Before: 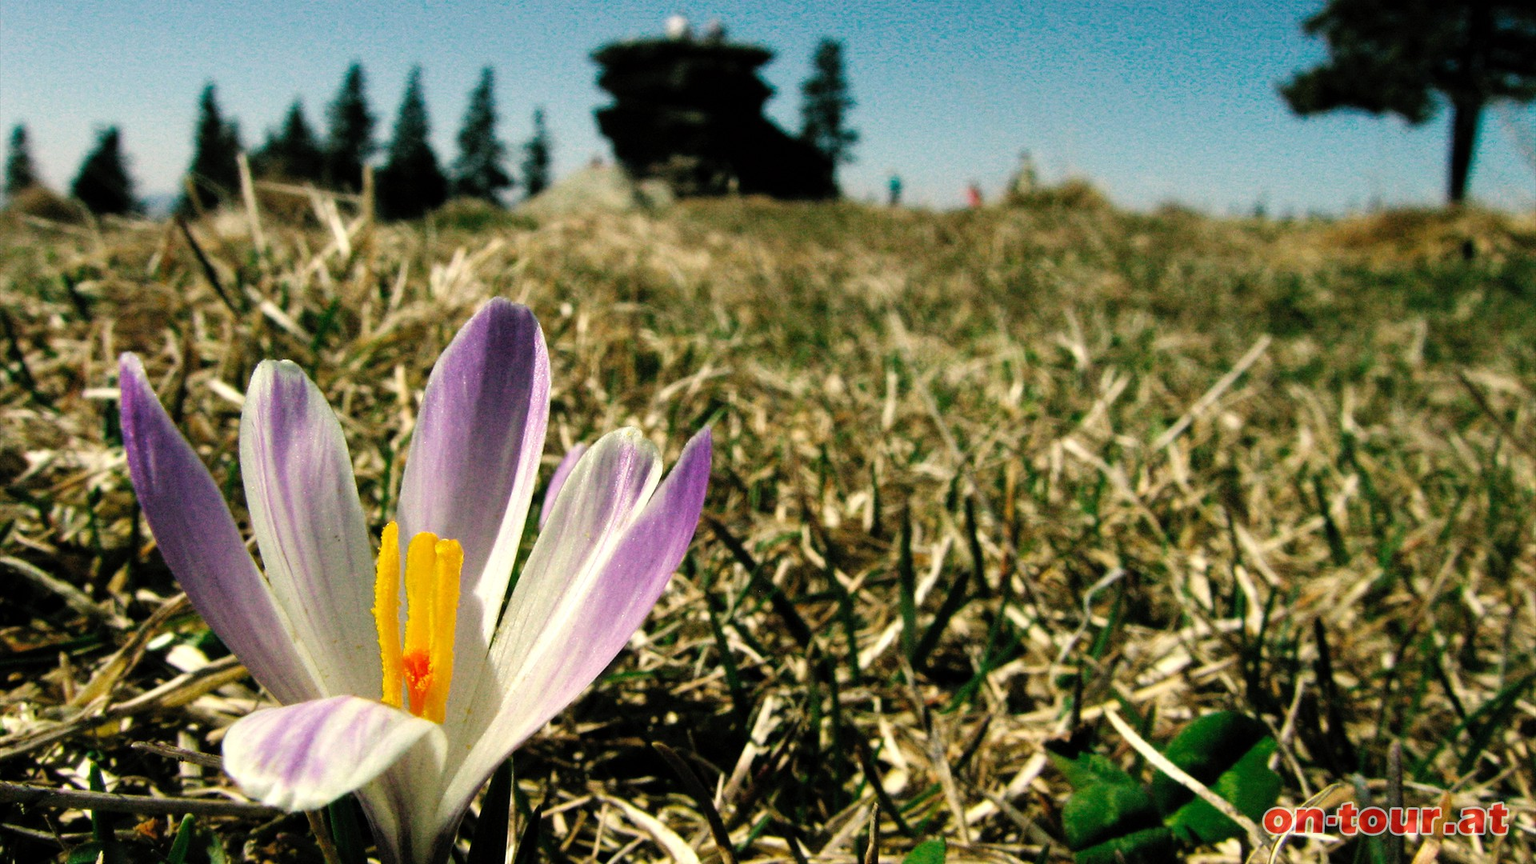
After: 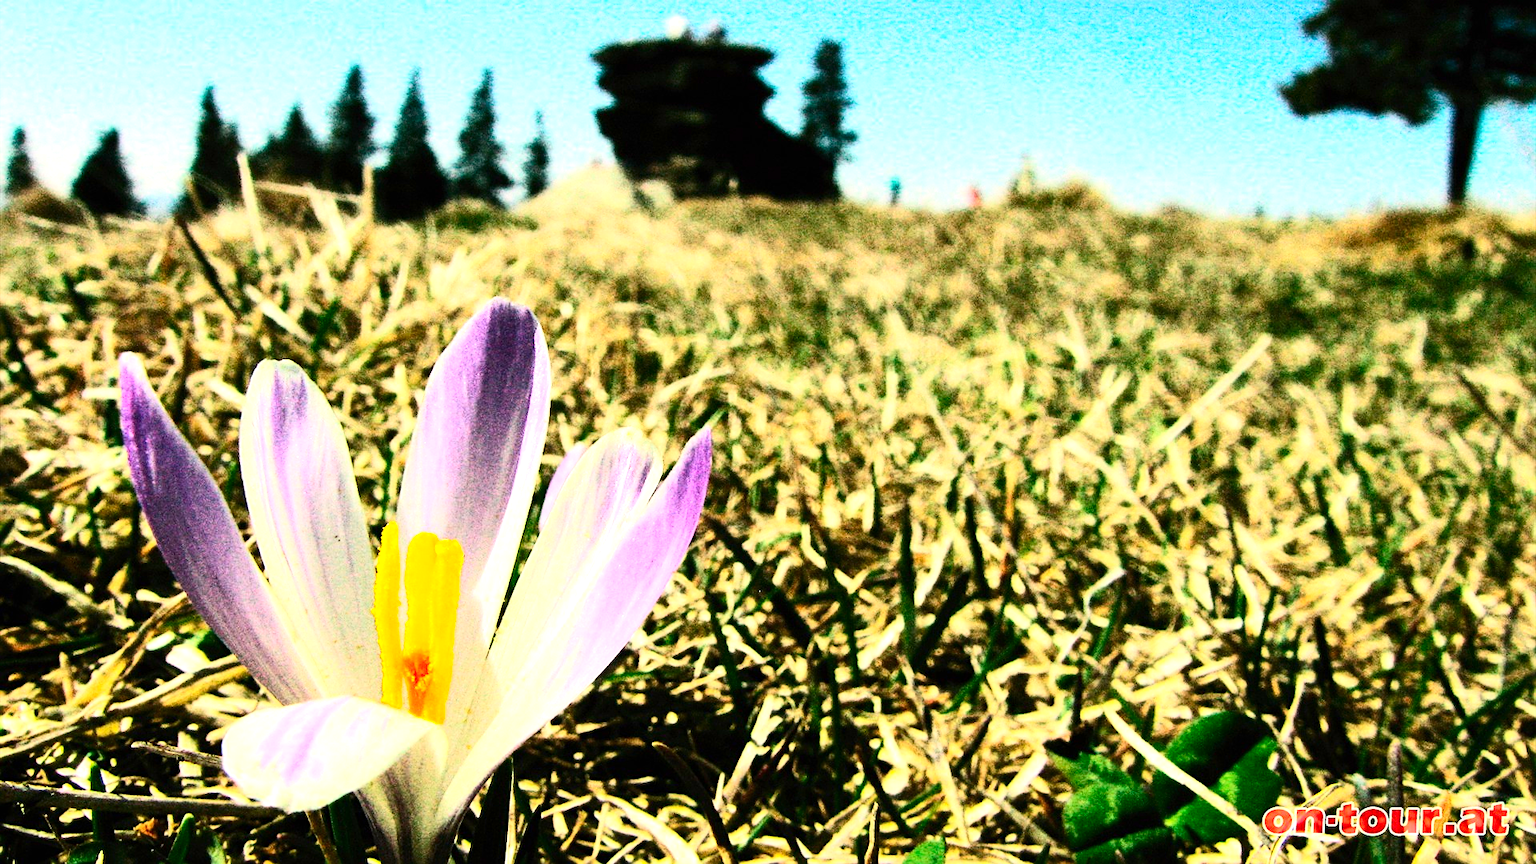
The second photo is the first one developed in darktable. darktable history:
contrast brightness saturation: contrast 0.409, brightness 0.105, saturation 0.209
sharpen: on, module defaults
exposure: black level correction 0, exposure 0.899 EV, compensate exposure bias true, compensate highlight preservation false
